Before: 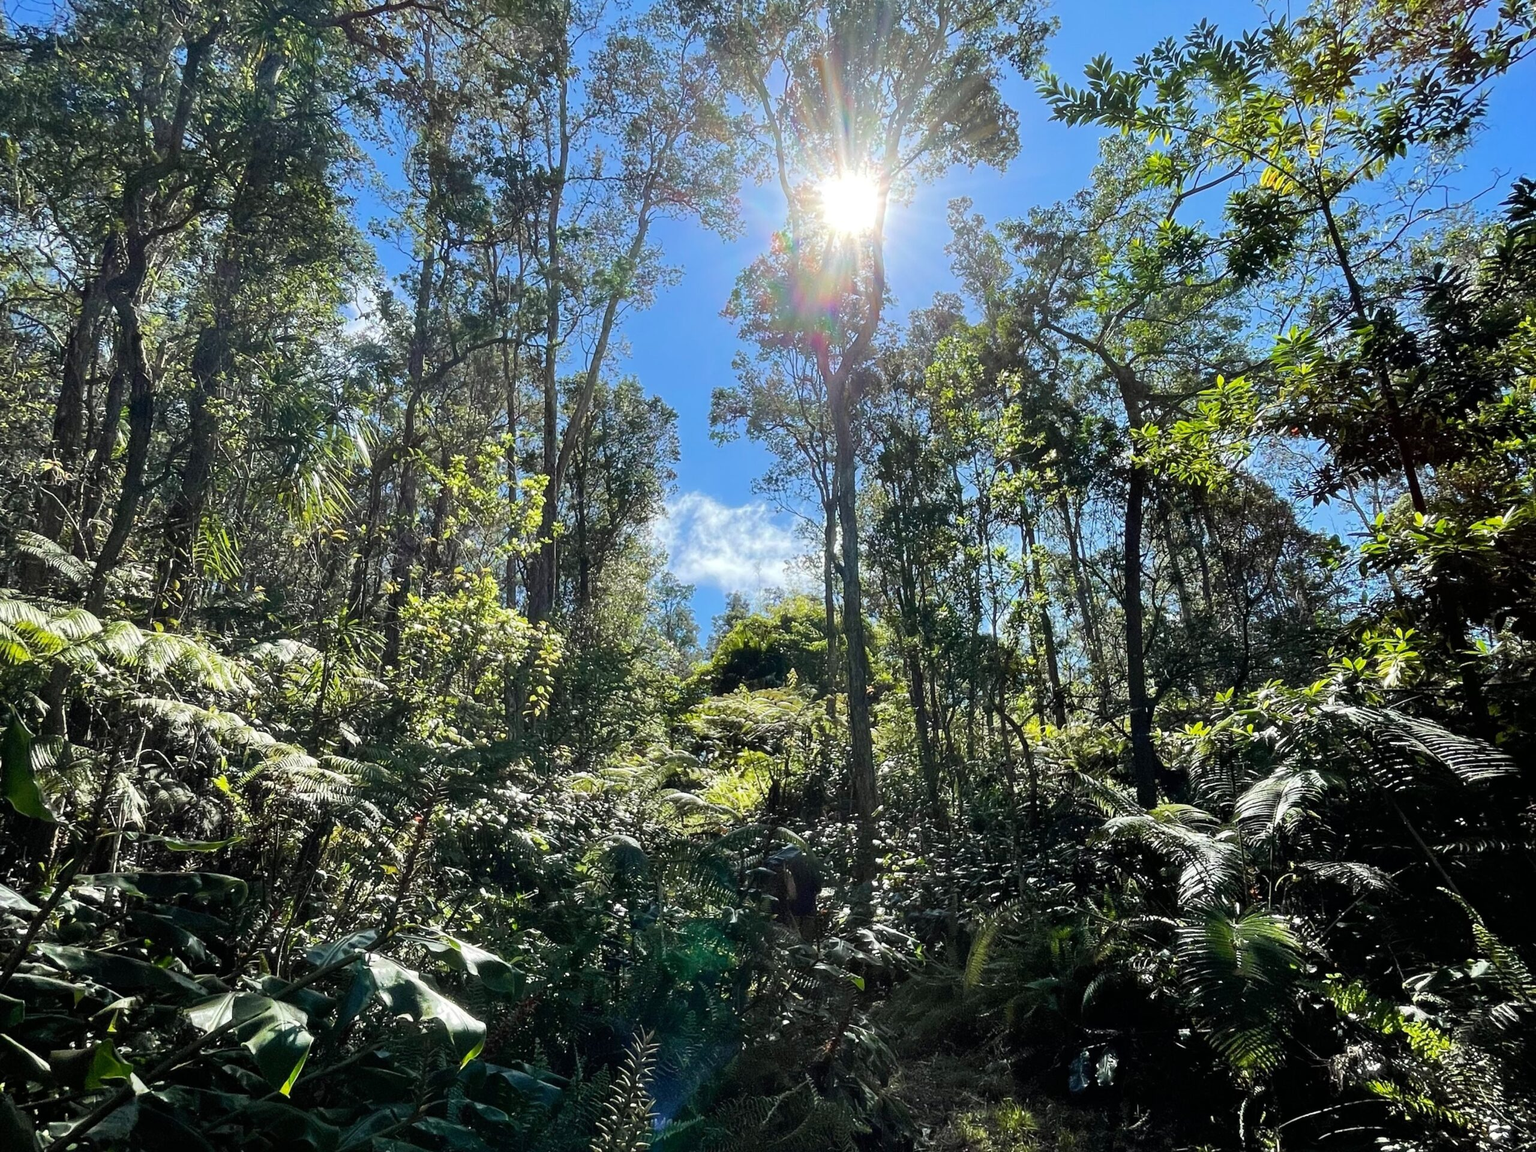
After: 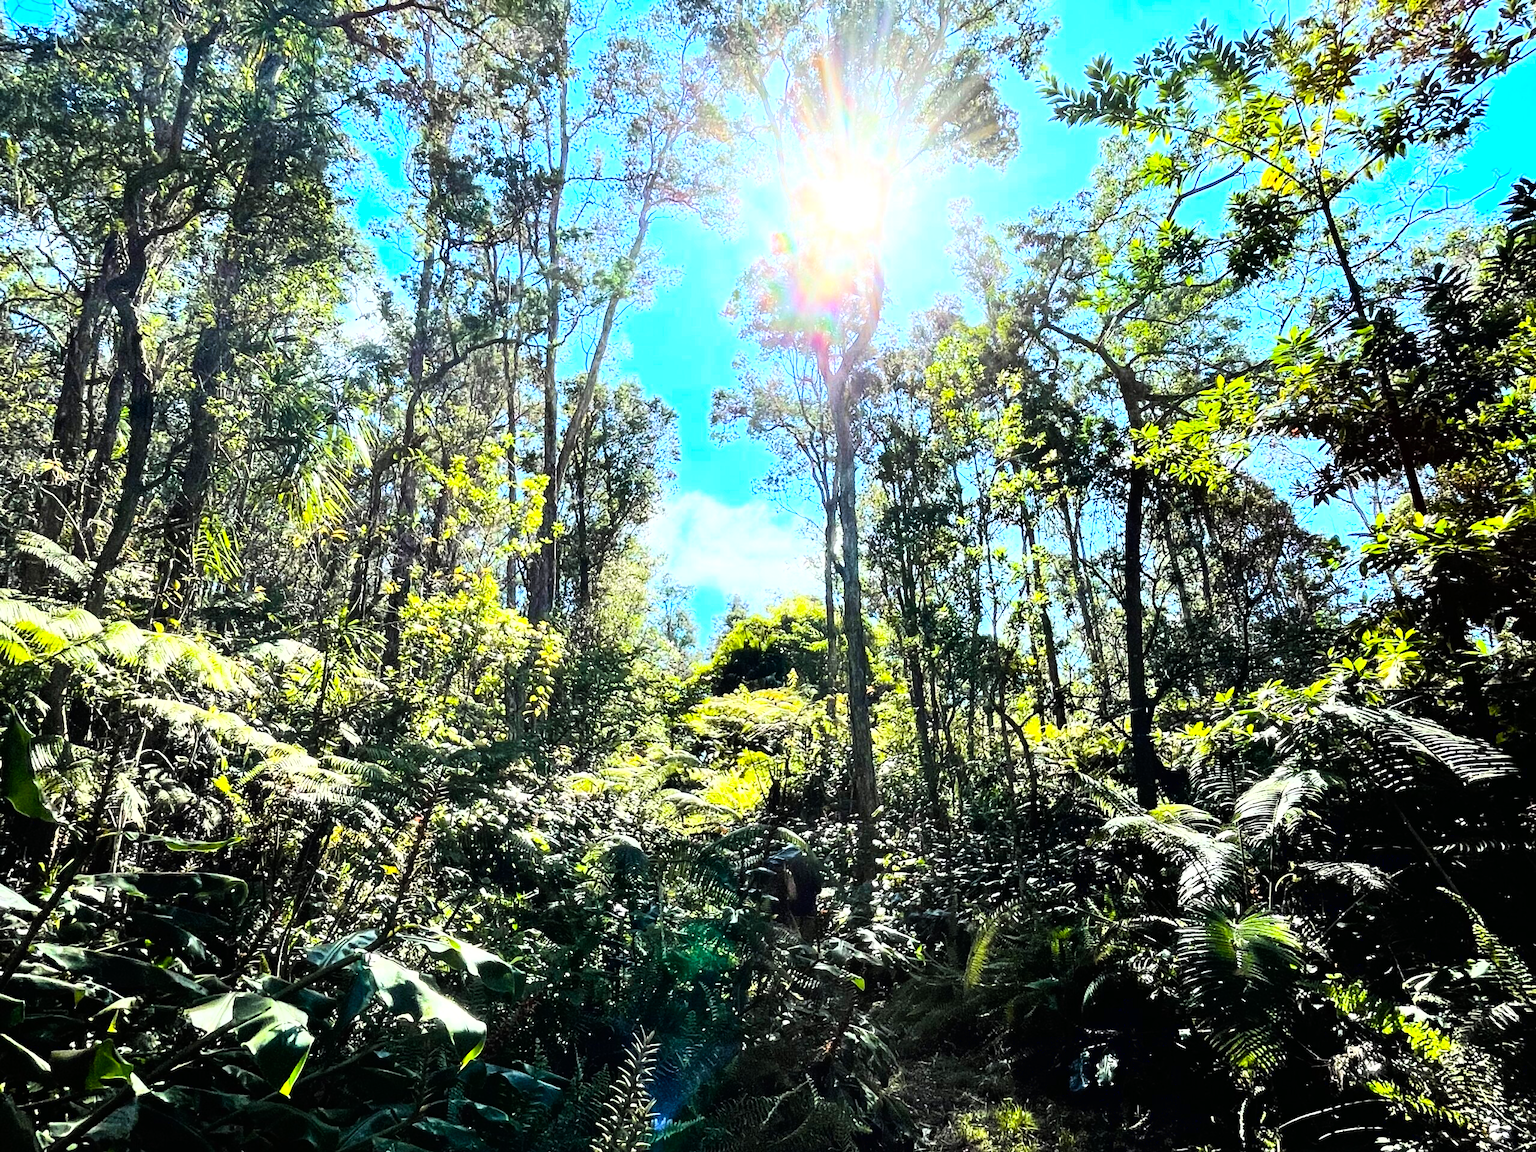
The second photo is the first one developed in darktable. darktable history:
color zones: curves: ch0 [(0.068, 0.464) (0.25, 0.5) (0.48, 0.508) (0.75, 0.536) (0.886, 0.476) (0.967, 0.456)]; ch1 [(0.066, 0.456) (0.25, 0.5) (0.616, 0.508) (0.746, 0.56) (0.934, 0.444)]
color balance rgb: perceptual saturation grading › global saturation 29.722%, perceptual brilliance grading › highlights 8.368%, perceptual brilliance grading › mid-tones 4.017%, perceptual brilliance grading › shadows 2.06%
base curve: curves: ch0 [(0, 0) (0.007, 0.004) (0.027, 0.03) (0.046, 0.07) (0.207, 0.54) (0.442, 0.872) (0.673, 0.972) (1, 1)]
